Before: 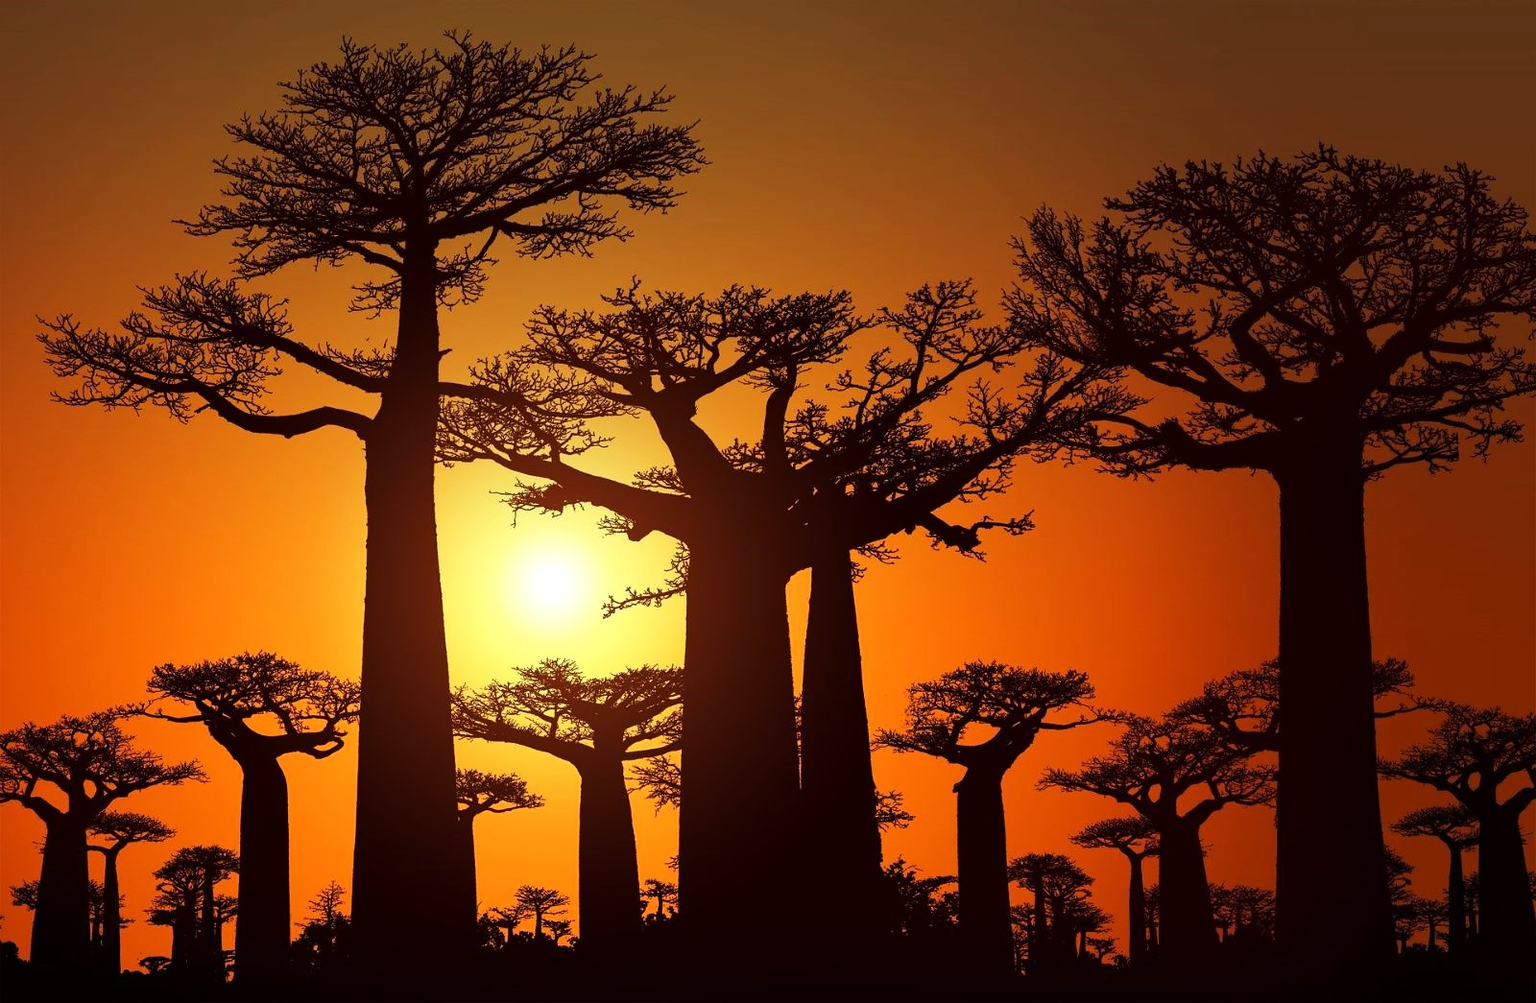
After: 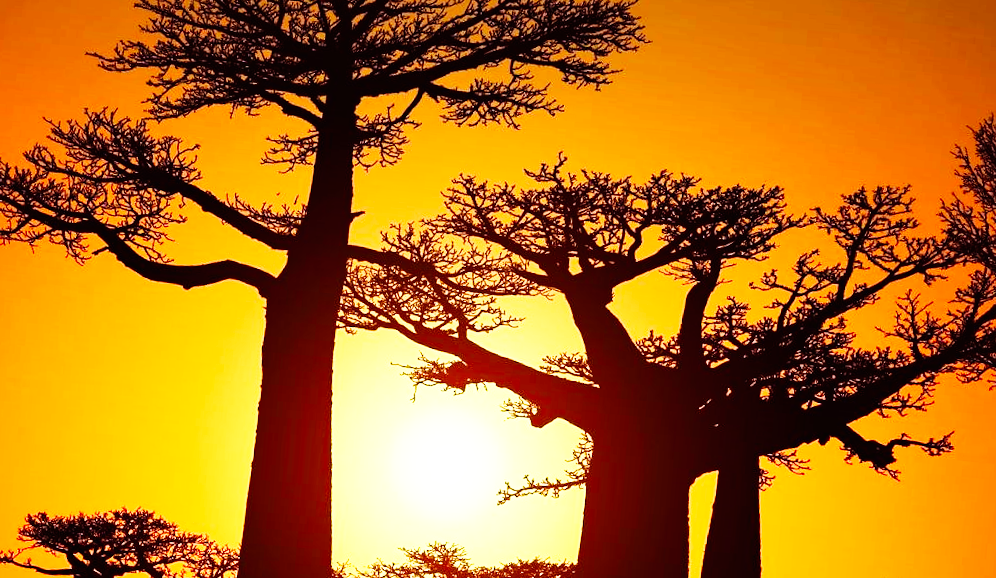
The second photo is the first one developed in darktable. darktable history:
base curve: curves: ch0 [(0, 0) (0.007, 0.004) (0.027, 0.03) (0.046, 0.07) (0.207, 0.54) (0.442, 0.872) (0.673, 0.972) (1, 1)], preserve colors none
crop and rotate: angle -4.99°, left 2.122%, top 6.945%, right 27.566%, bottom 30.519%
